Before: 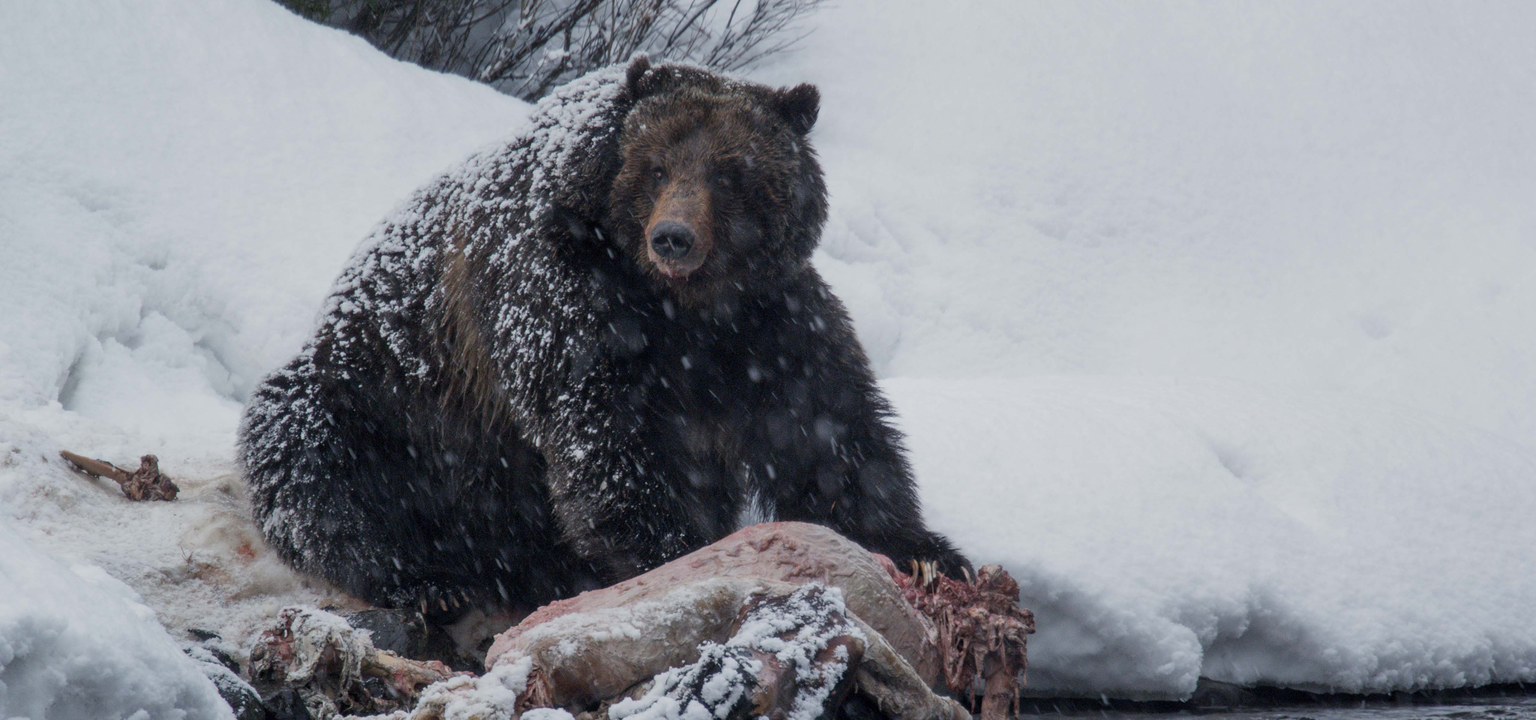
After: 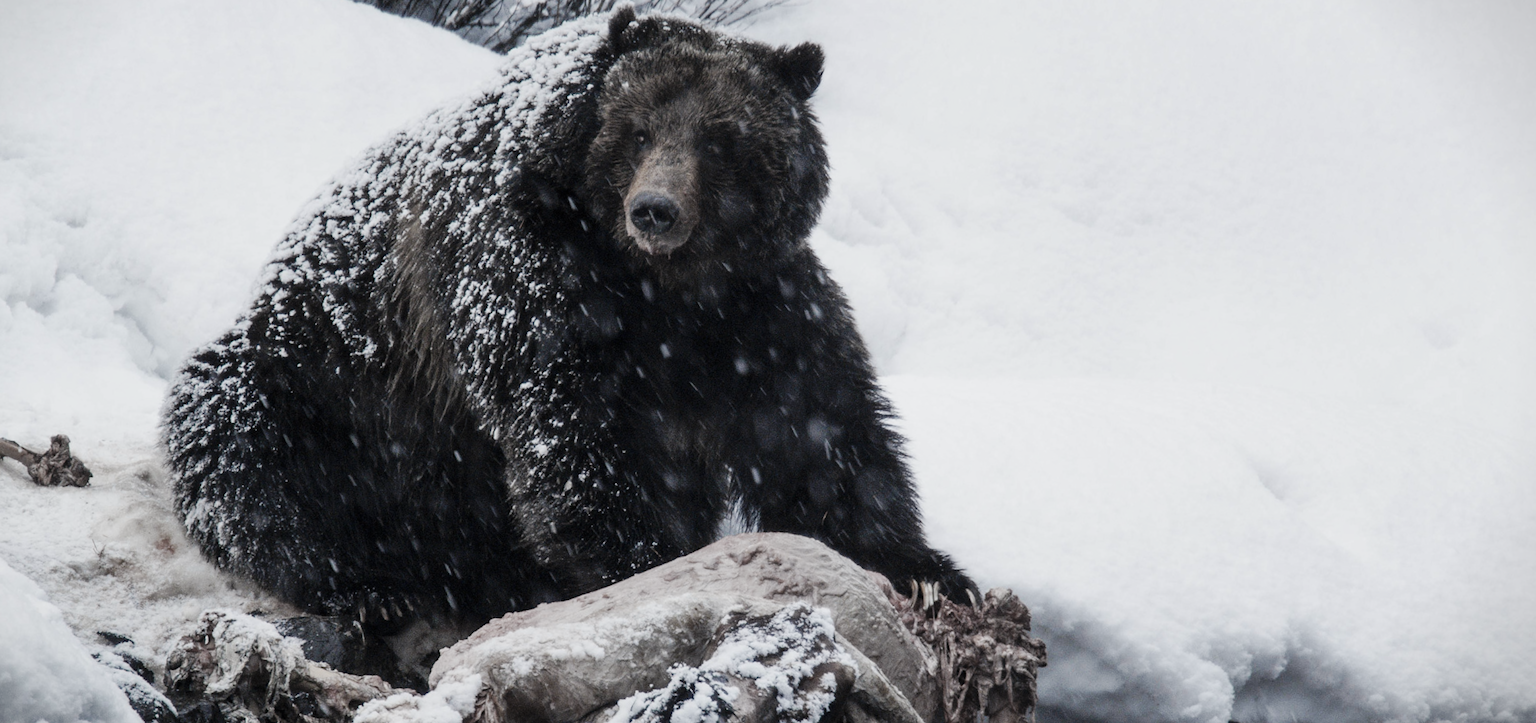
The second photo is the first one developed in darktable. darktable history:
vignetting: fall-off start 99.88%, center (-0.032, -0.045), width/height ratio 1.309
color zones: curves: ch1 [(0.238, 0.163) (0.476, 0.2) (0.733, 0.322) (0.848, 0.134)]
base curve: curves: ch0 [(0, 0) (0.032, 0.025) (0.121, 0.166) (0.206, 0.329) (0.605, 0.79) (1, 1)], preserve colors none
crop and rotate: angle -1.84°, left 3.11%, top 3.678%, right 1.661%, bottom 0.66%
